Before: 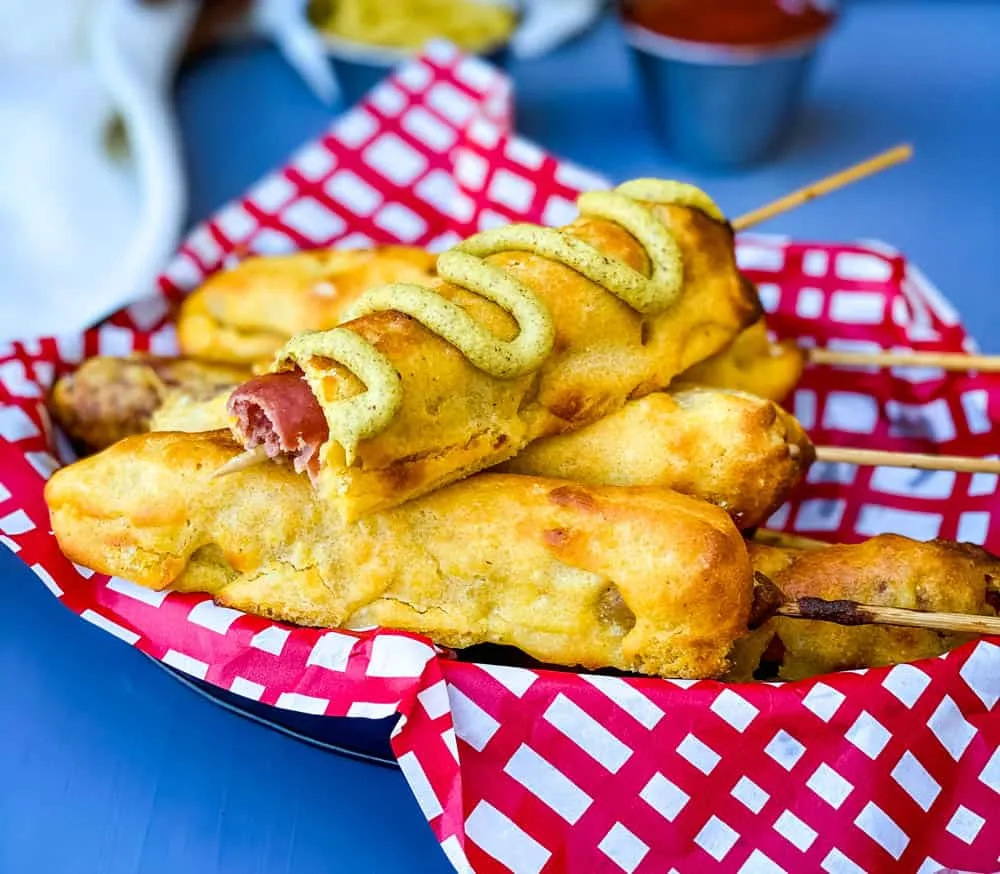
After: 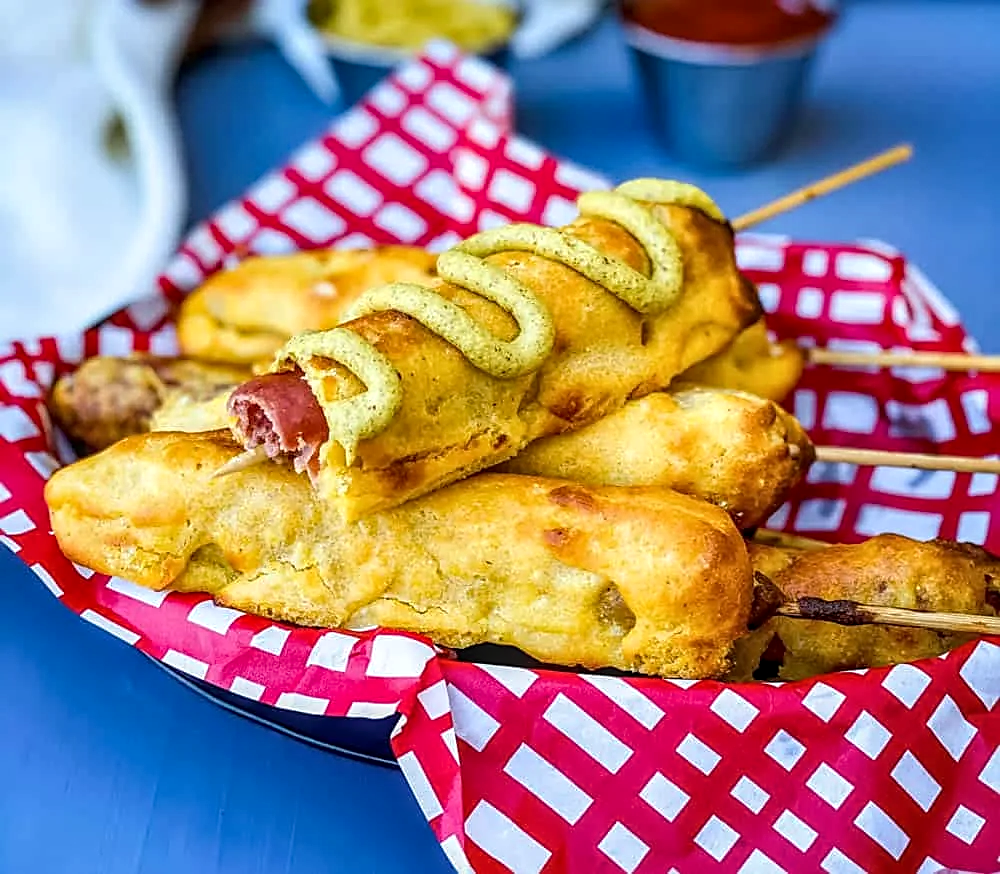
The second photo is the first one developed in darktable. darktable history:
sharpen: amount 0.491
local contrast: on, module defaults
